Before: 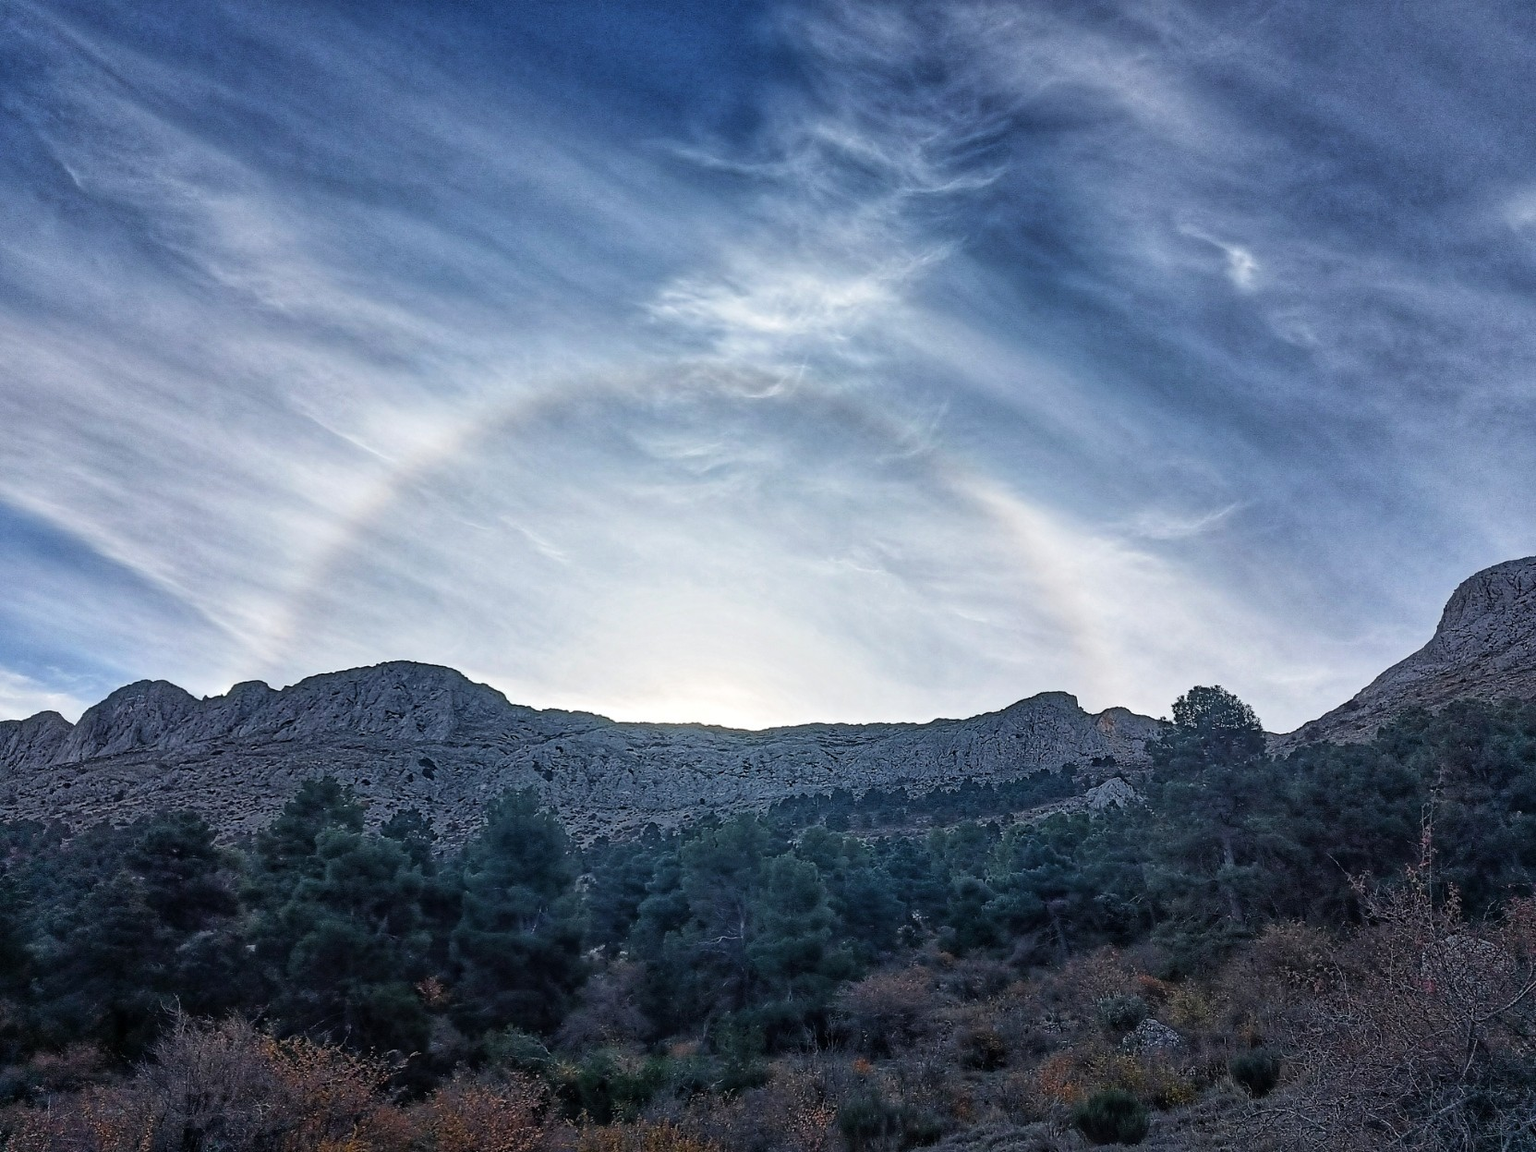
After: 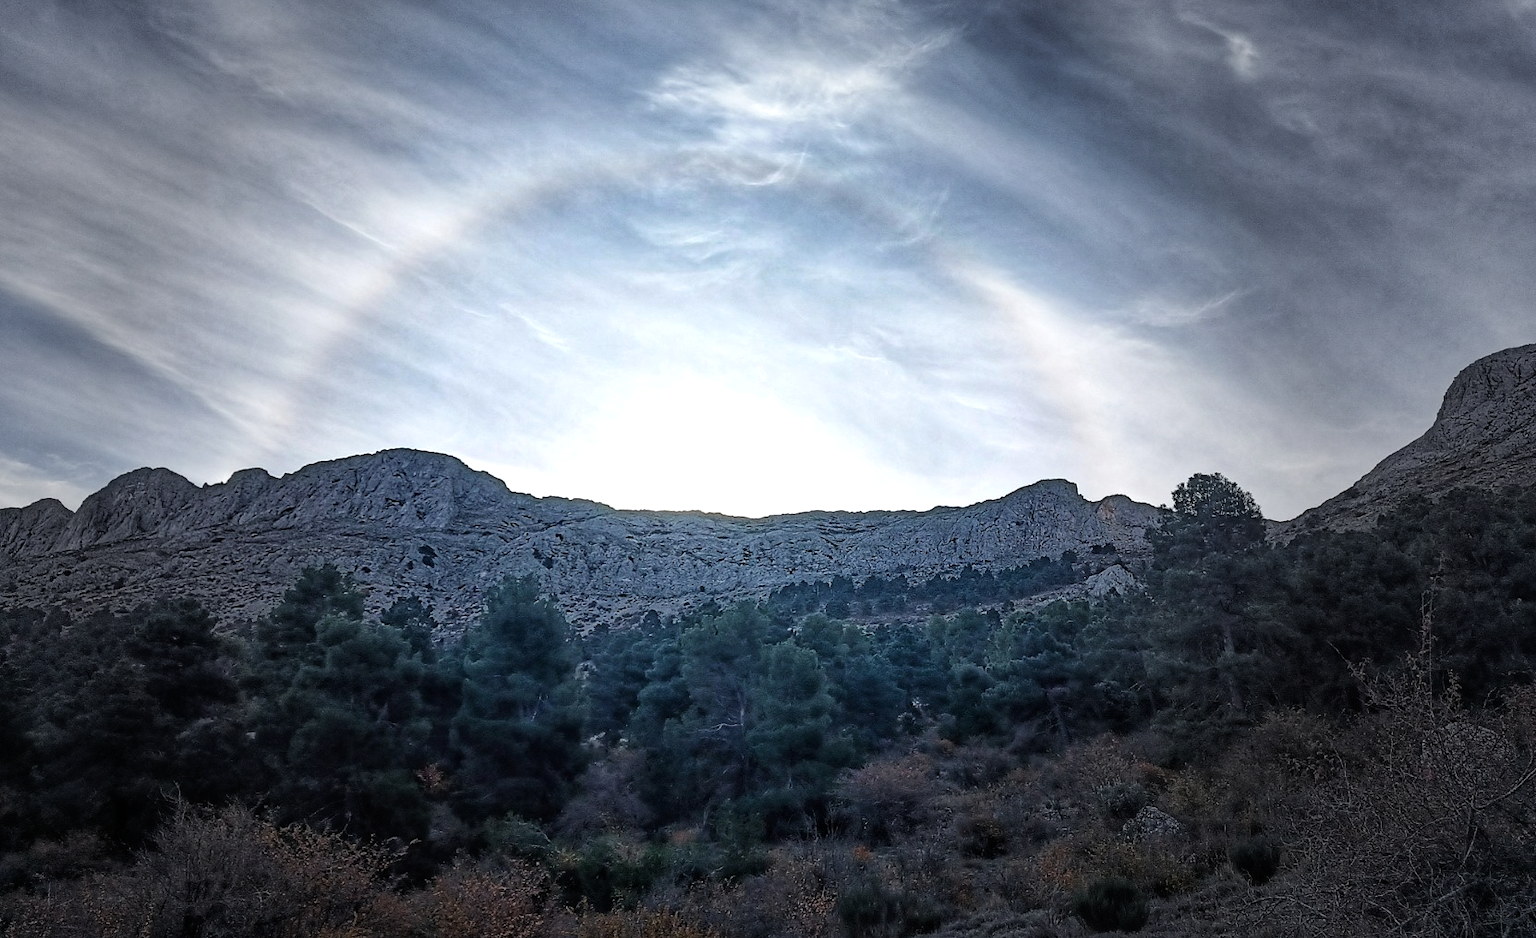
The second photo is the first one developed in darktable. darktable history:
tone equalizer: -8 EV -0.377 EV, -7 EV -0.407 EV, -6 EV -0.32 EV, -5 EV -0.204 EV, -3 EV 0.248 EV, -2 EV 0.31 EV, -1 EV 0.401 EV, +0 EV 0.389 EV, luminance estimator HSV value / RGB max
crop and rotate: top 18.464%
vignetting: fall-off start 39.14%, fall-off radius 40.52%, center (-0.078, 0.065)
